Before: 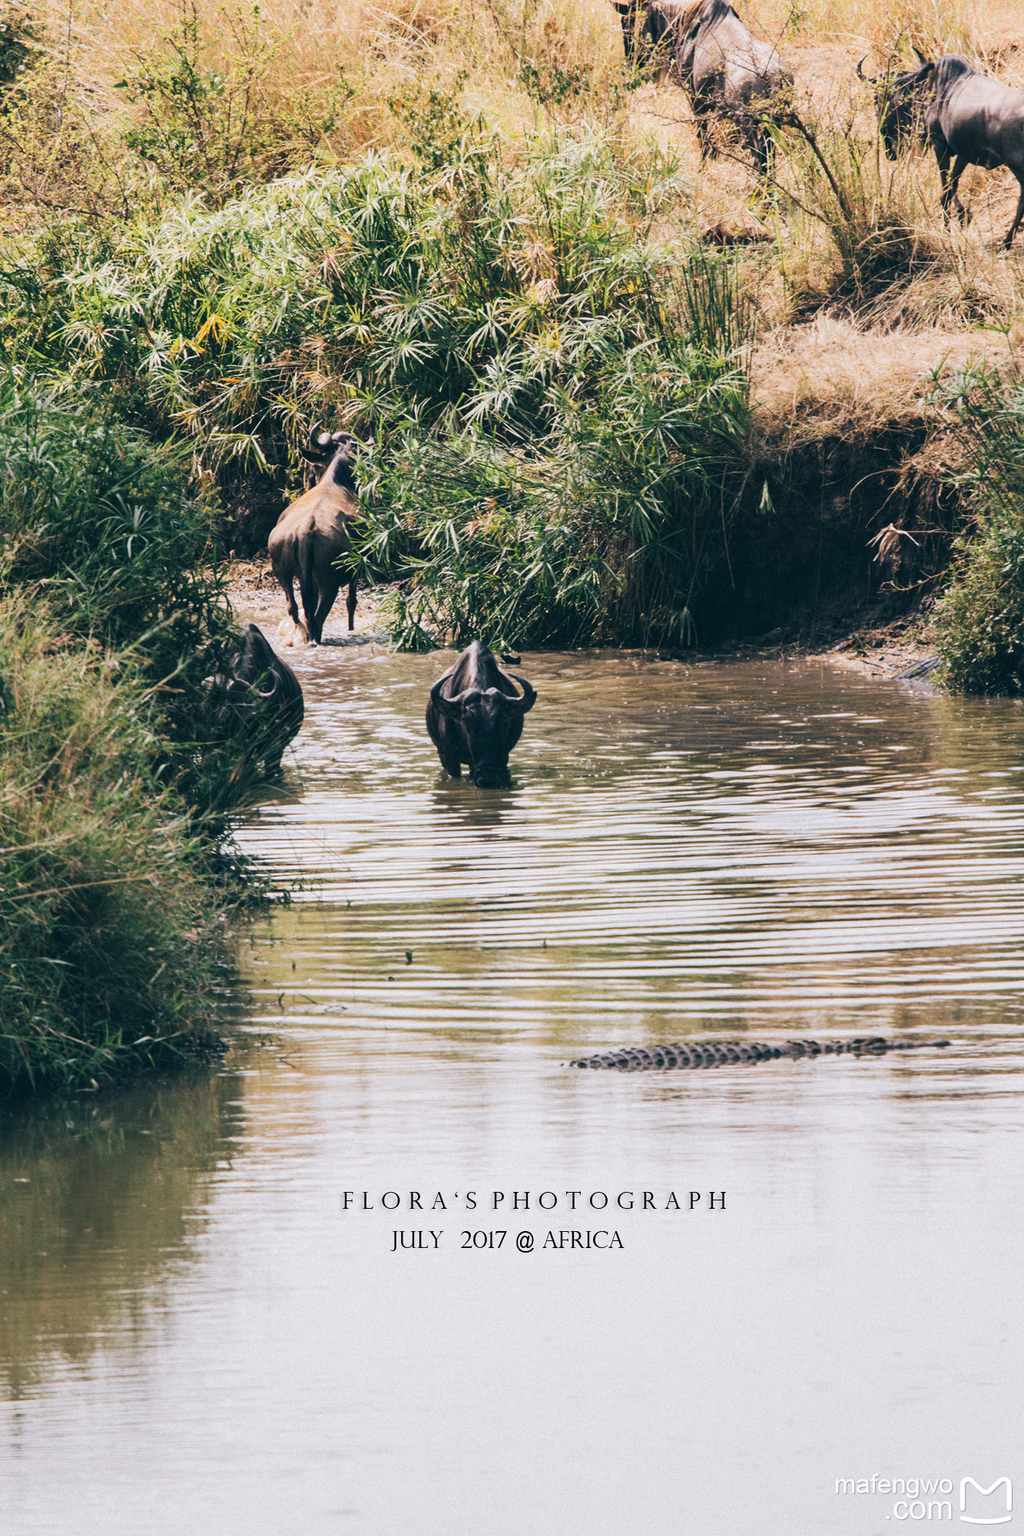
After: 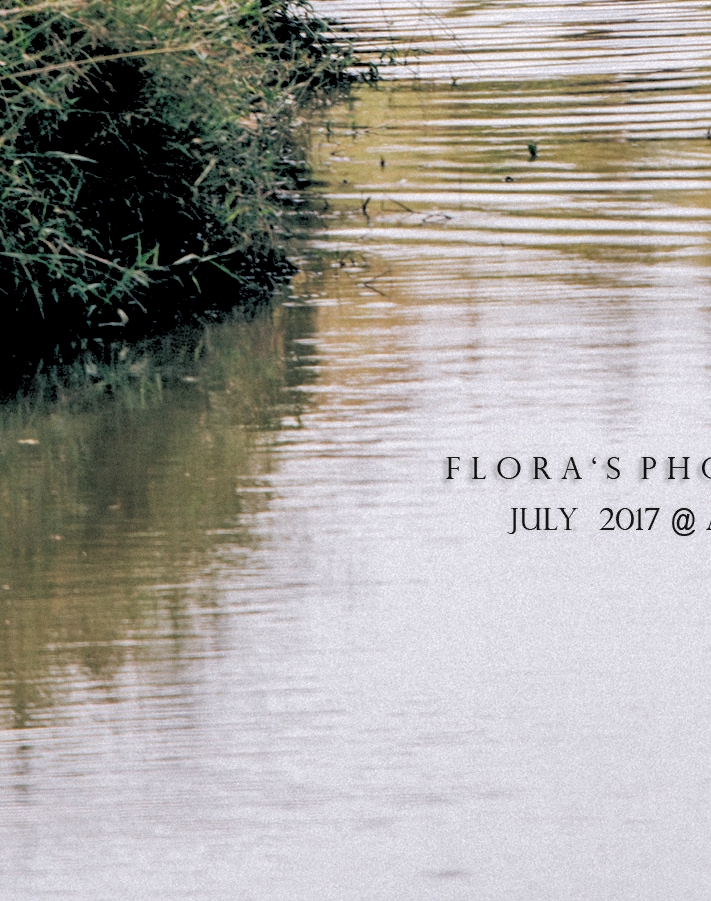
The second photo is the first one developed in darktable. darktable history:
local contrast: on, module defaults
crop and rotate: top 54.778%, right 46.61%, bottom 0.159%
rgb levels: levels [[0.029, 0.461, 0.922], [0, 0.5, 1], [0, 0.5, 1]]
shadows and highlights: on, module defaults
